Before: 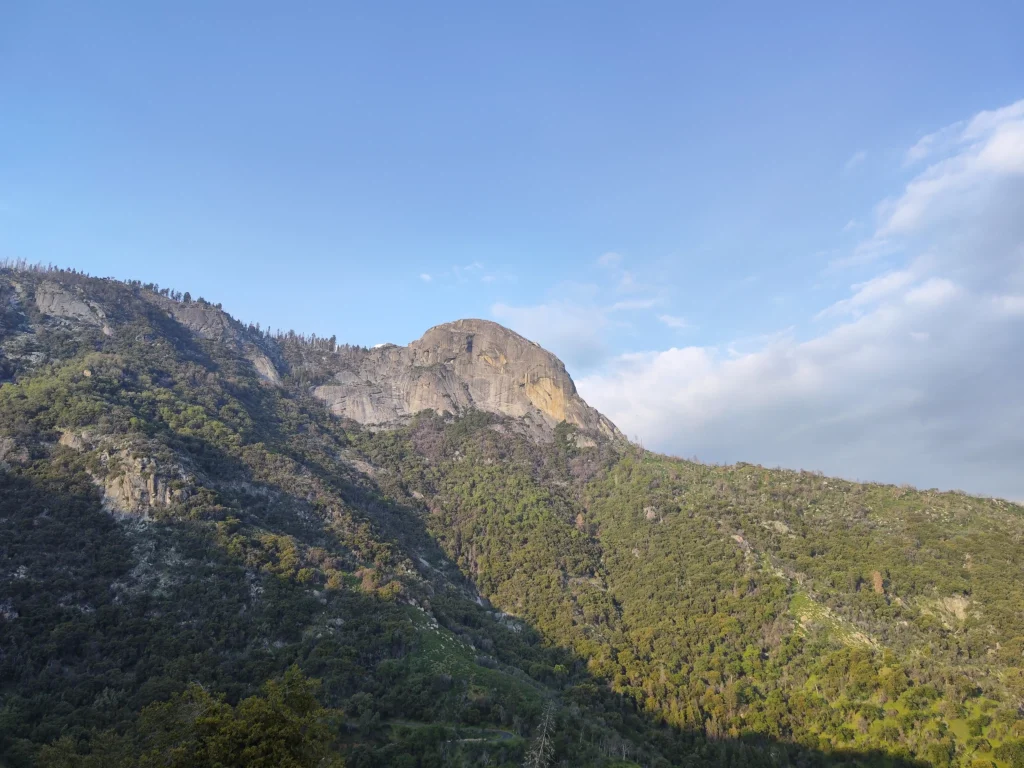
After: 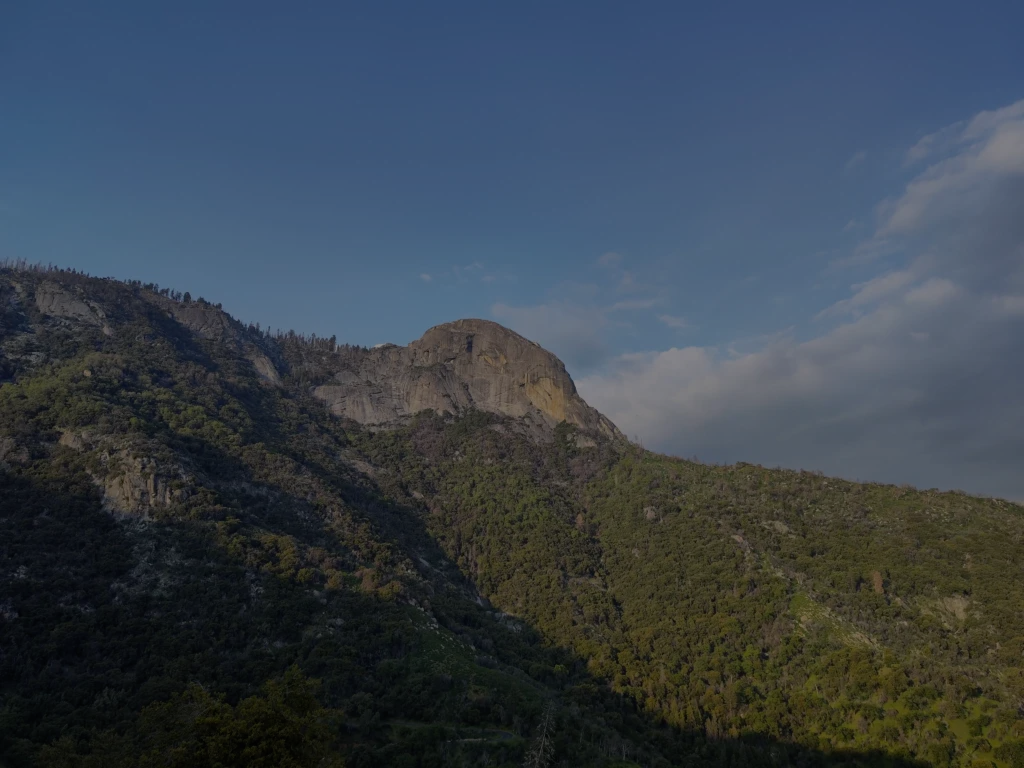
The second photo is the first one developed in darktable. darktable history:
exposure: exposure -2.002 EV, compensate highlight preservation false
haze removal: compatibility mode true, adaptive false
